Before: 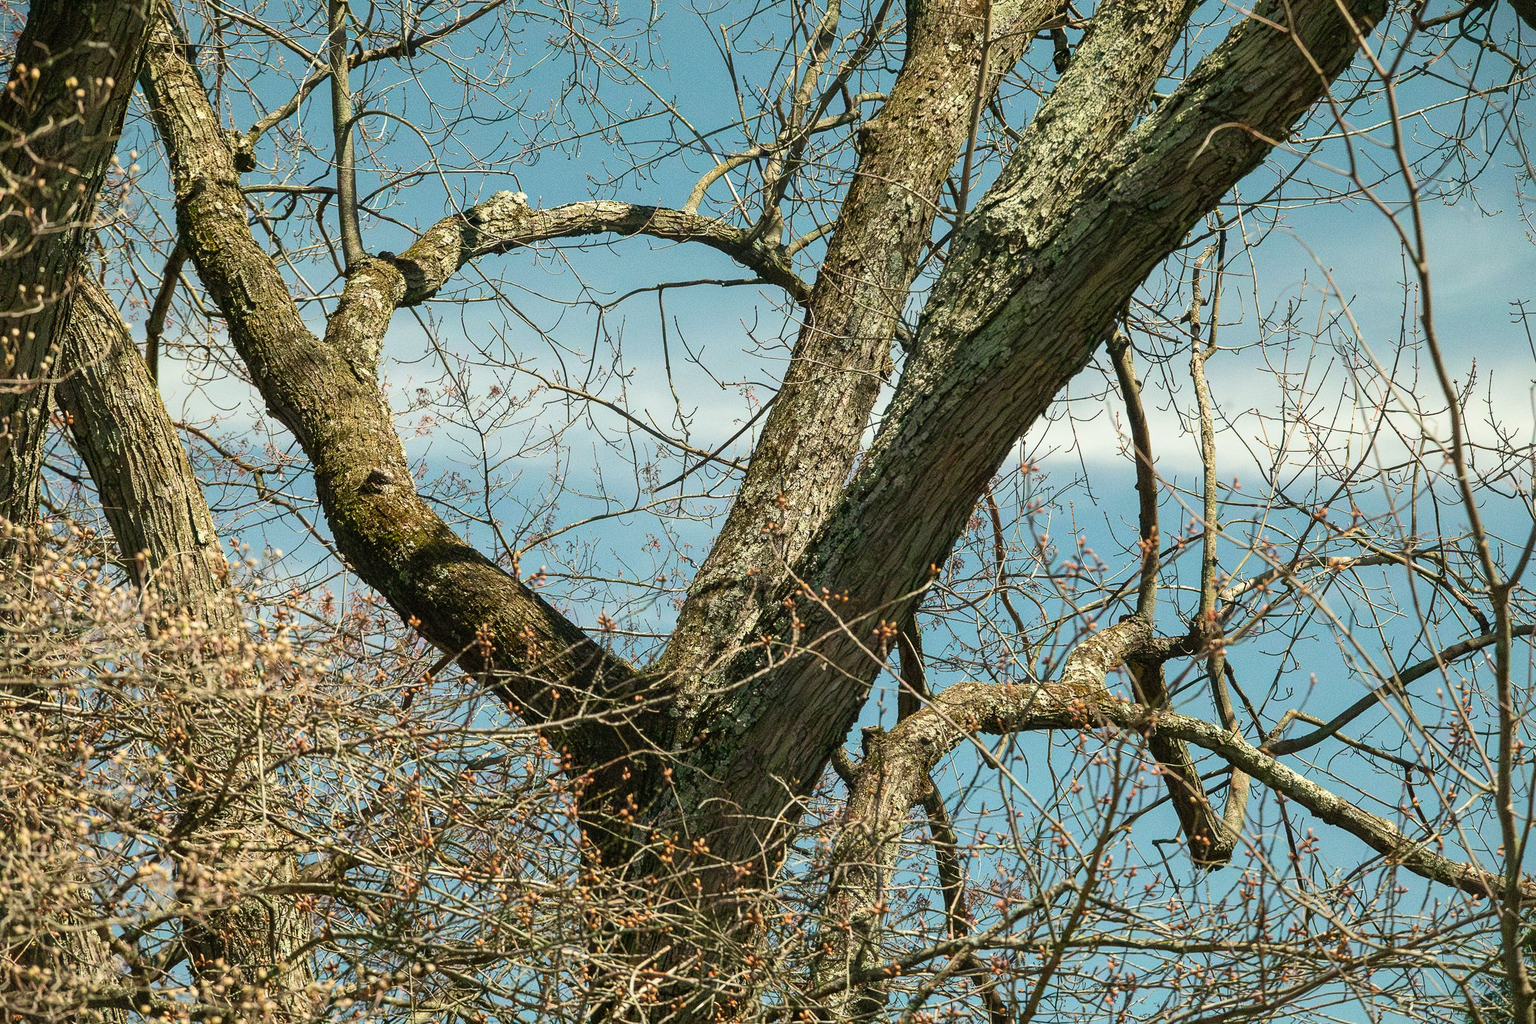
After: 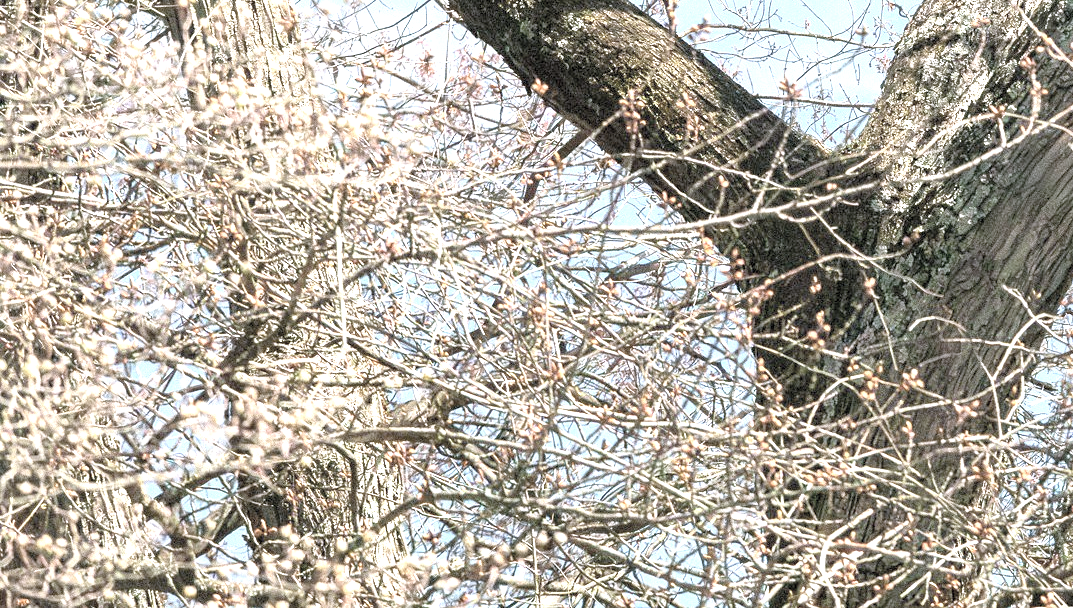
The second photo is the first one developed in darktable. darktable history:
exposure: black level correction 0.001, exposure 1.31 EV, compensate exposure bias true, compensate highlight preservation false
crop and rotate: top 54.189%, right 46.329%, bottom 0.16%
shadows and highlights: radius 332.79, shadows 55.01, highlights -99.47, compress 94.52%, soften with gaussian
contrast brightness saturation: brightness 0.19, saturation -0.512
color calibration: output colorfulness [0, 0.315, 0, 0], illuminant custom, x 0.367, y 0.392, temperature 4435.89 K
